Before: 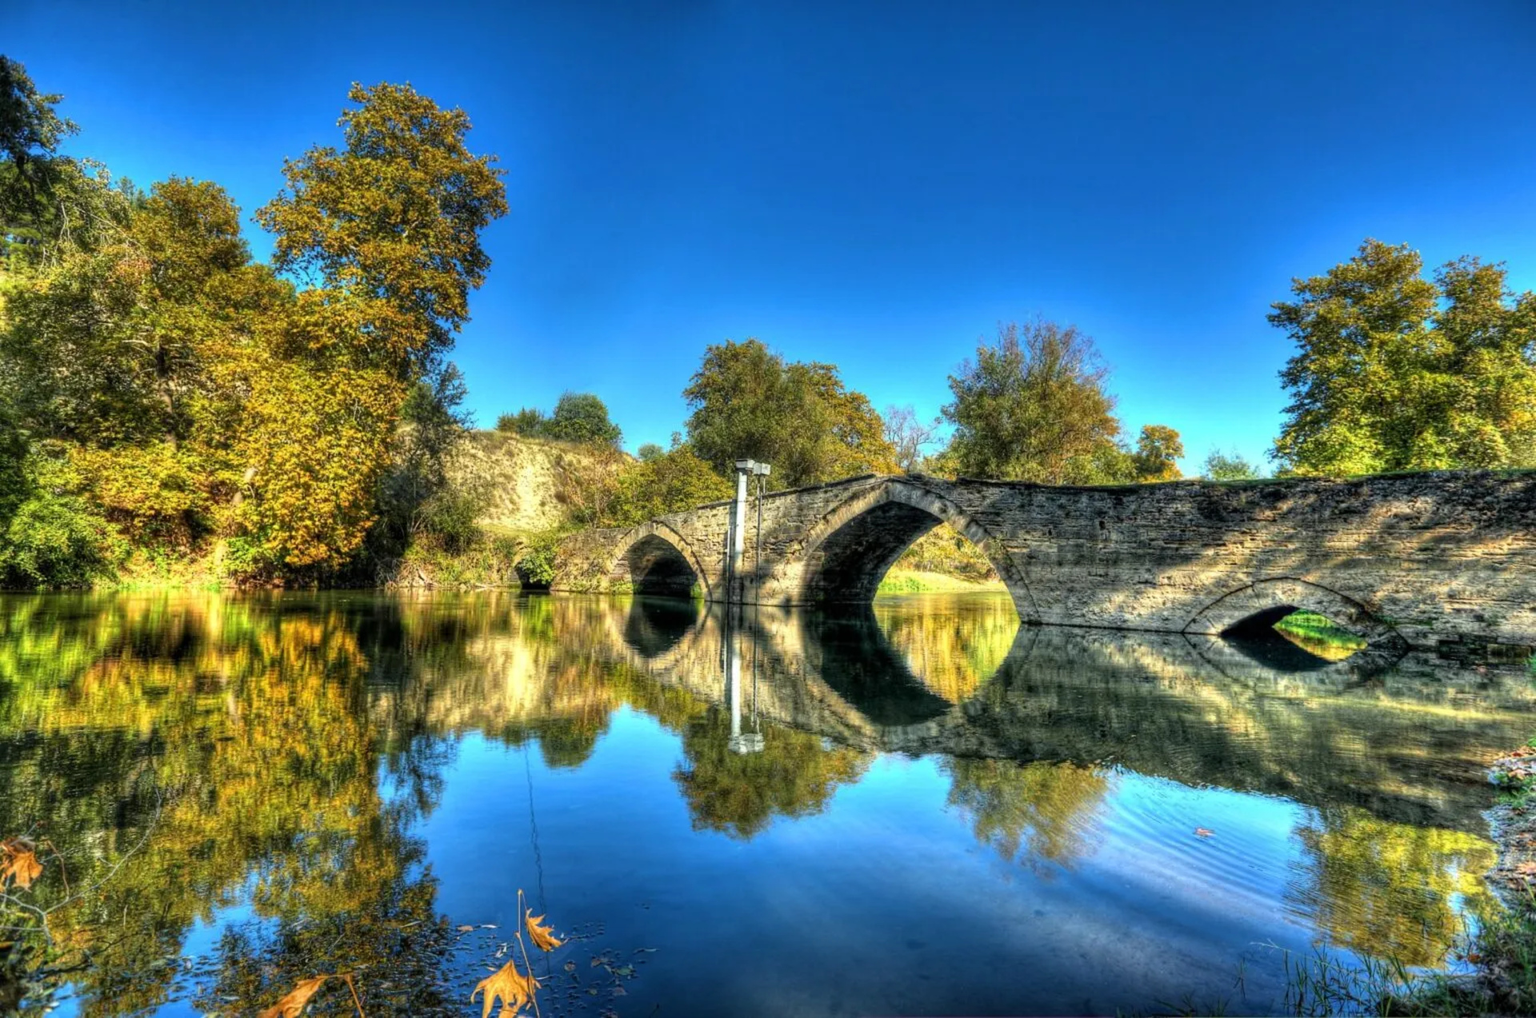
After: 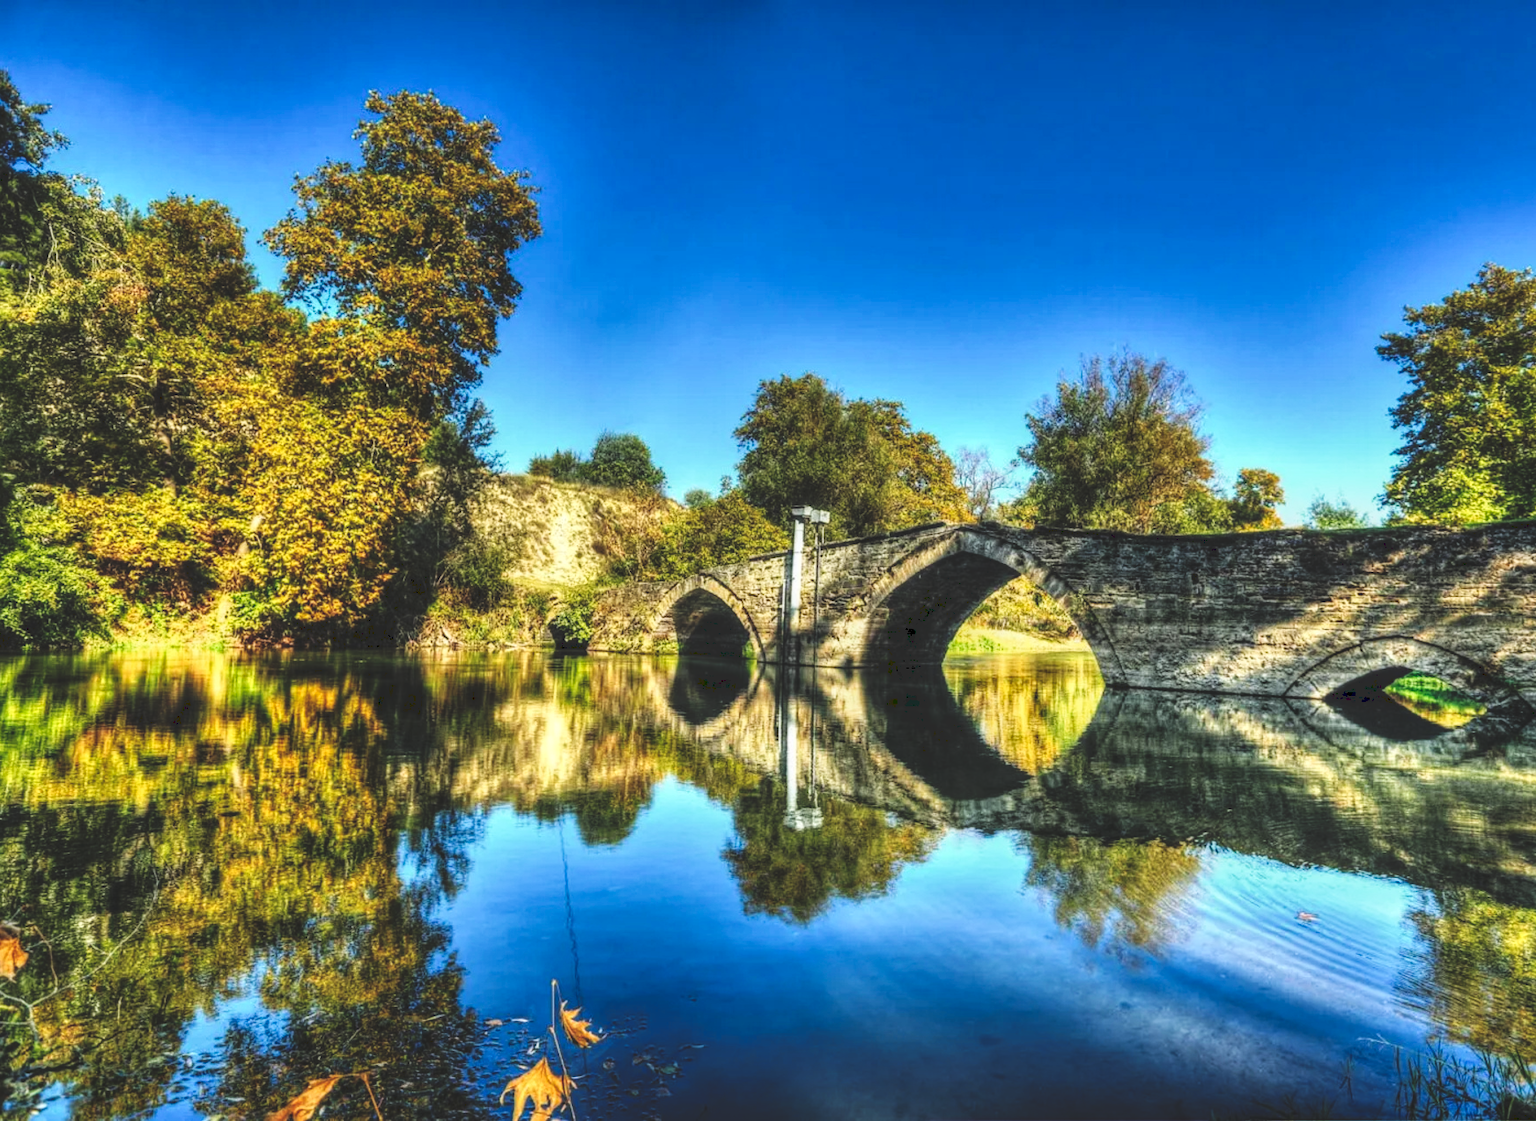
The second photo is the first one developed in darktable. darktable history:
local contrast: detail 130%
crop and rotate: left 1.114%, right 8.01%
exposure: exposure -0.246 EV, compensate highlight preservation false
tone curve: curves: ch0 [(0, 0) (0.003, 0.169) (0.011, 0.173) (0.025, 0.177) (0.044, 0.184) (0.069, 0.191) (0.1, 0.199) (0.136, 0.206) (0.177, 0.221) (0.224, 0.248) (0.277, 0.284) (0.335, 0.344) (0.399, 0.413) (0.468, 0.497) (0.543, 0.594) (0.623, 0.691) (0.709, 0.779) (0.801, 0.868) (0.898, 0.931) (1, 1)], preserve colors none
